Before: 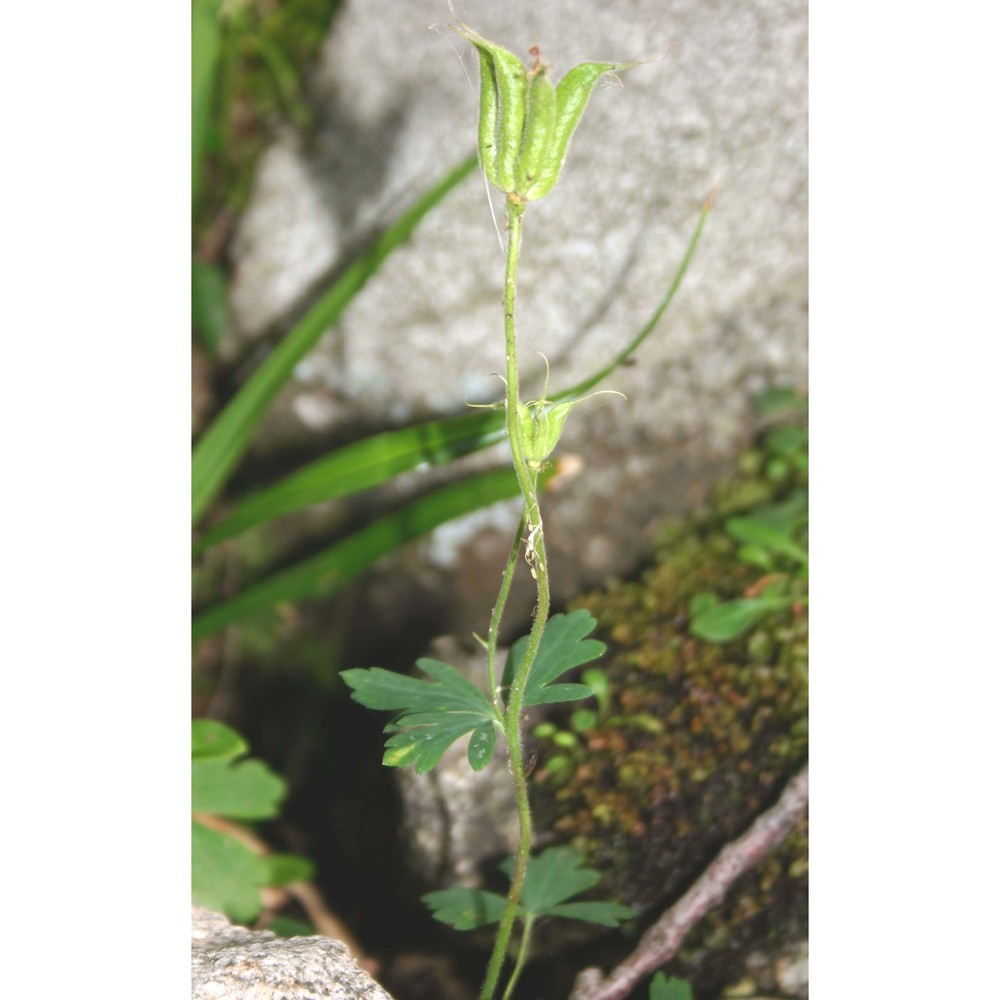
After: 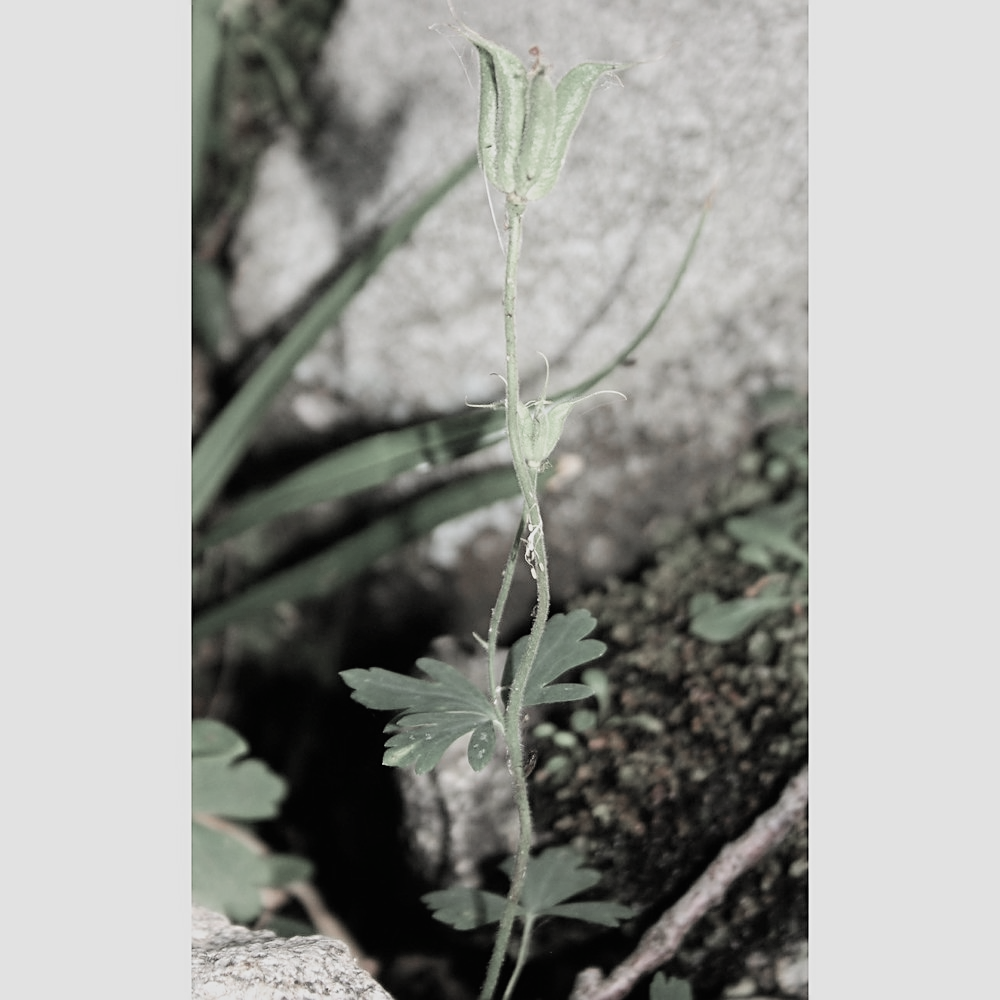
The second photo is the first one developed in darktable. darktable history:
sharpen: on, module defaults
color zones: curves: ch0 [(0, 0.466) (0.128, 0.466) (0.25, 0.5) (0.375, 0.456) (0.5, 0.5) (0.625, 0.5) (0.737, 0.652) (0.875, 0.5)]; ch1 [(0, 0.603) (0.125, 0.618) (0.261, 0.348) (0.372, 0.353) (0.497, 0.363) (0.611, 0.45) (0.731, 0.427) (0.875, 0.518) (0.998, 0.652)]; ch2 [(0, 0.559) (0.125, 0.451) (0.253, 0.564) (0.37, 0.578) (0.5, 0.466) (0.625, 0.471) (0.731, 0.471) (0.88, 0.485)]
filmic rgb: black relative exposure -5.01 EV, white relative exposure 3.97 EV, threshold 5.94 EV, hardness 2.88, contrast 1.299, highlights saturation mix -30.93%, color science v4 (2020), enable highlight reconstruction true
exposure: exposure -0.072 EV, compensate exposure bias true, compensate highlight preservation false
